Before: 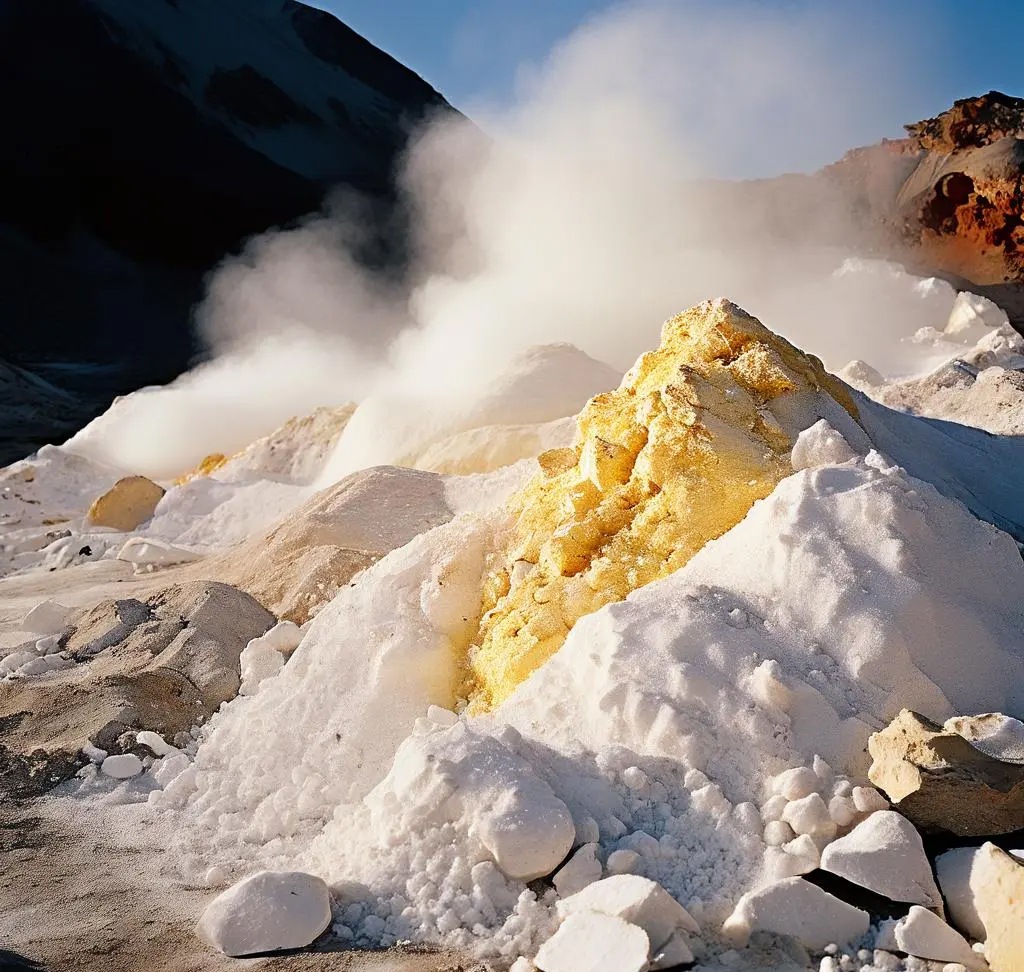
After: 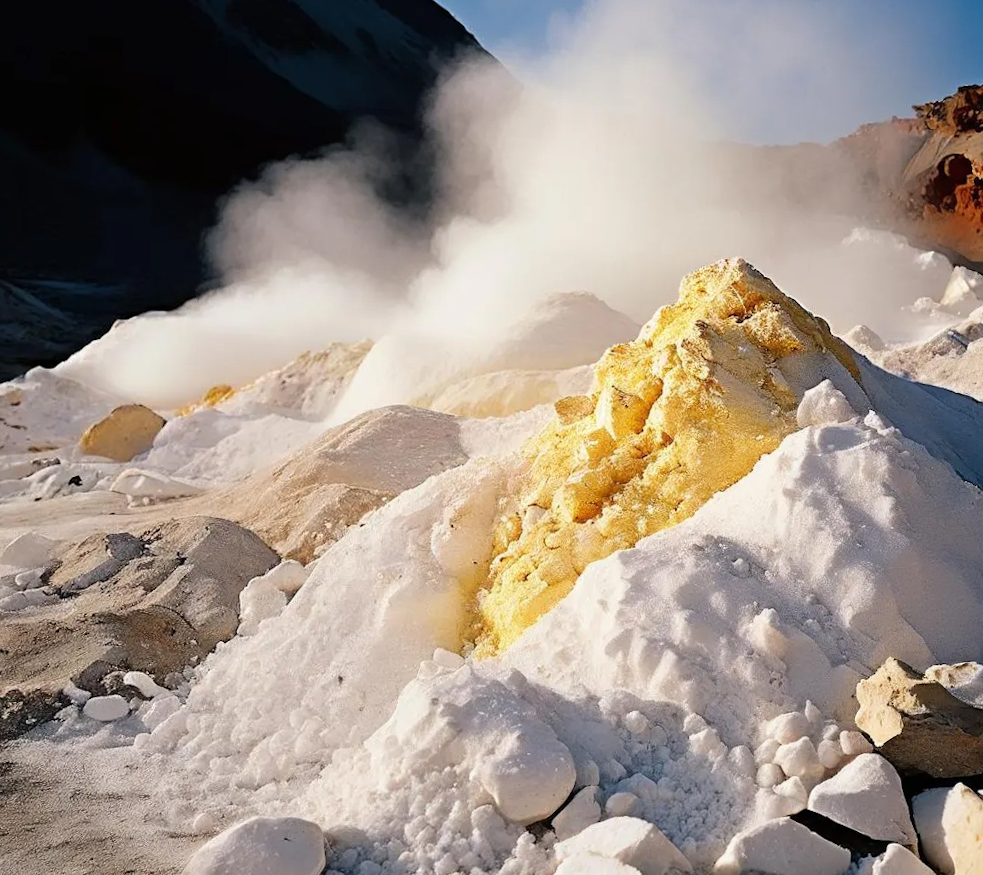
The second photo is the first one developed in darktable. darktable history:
crop and rotate: angle -1.69°
rotate and perspective: rotation 0.679°, lens shift (horizontal) 0.136, crop left 0.009, crop right 0.991, crop top 0.078, crop bottom 0.95
